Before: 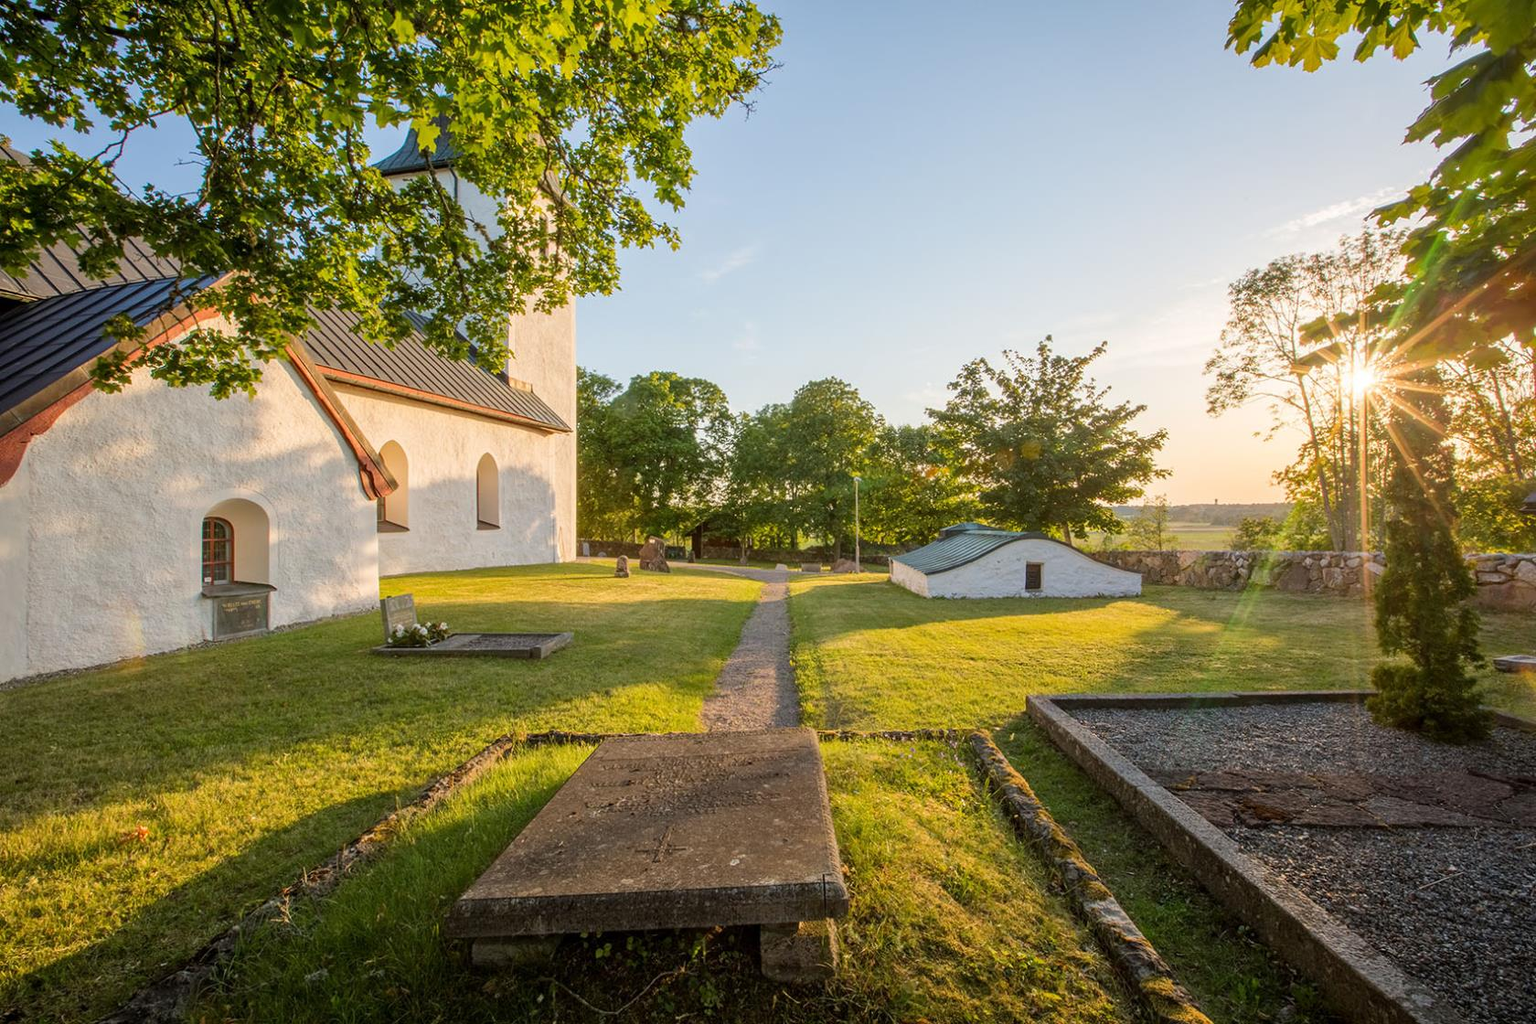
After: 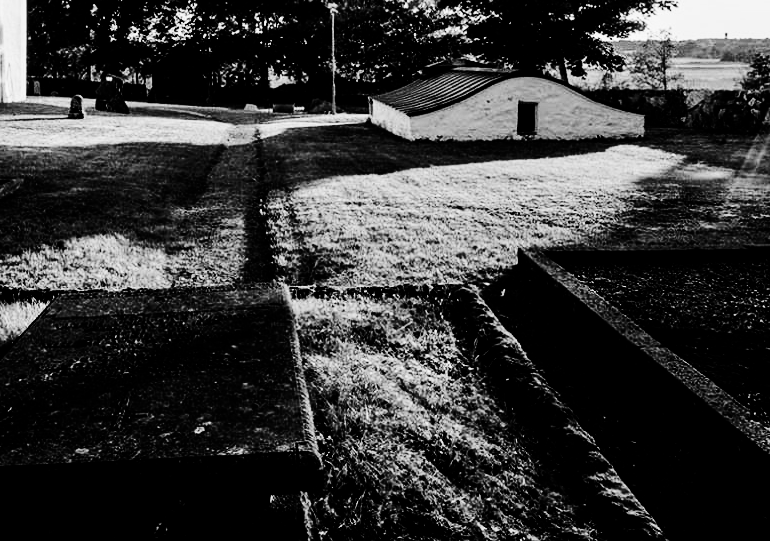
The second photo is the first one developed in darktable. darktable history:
contrast brightness saturation: contrast 0.77, brightness -1, saturation 1
crop: left 35.976%, top 45.819%, right 18.162%, bottom 5.807%
monochrome: a 32, b 64, size 2.3
white balance: red 0.948, green 1.02, blue 1.176
